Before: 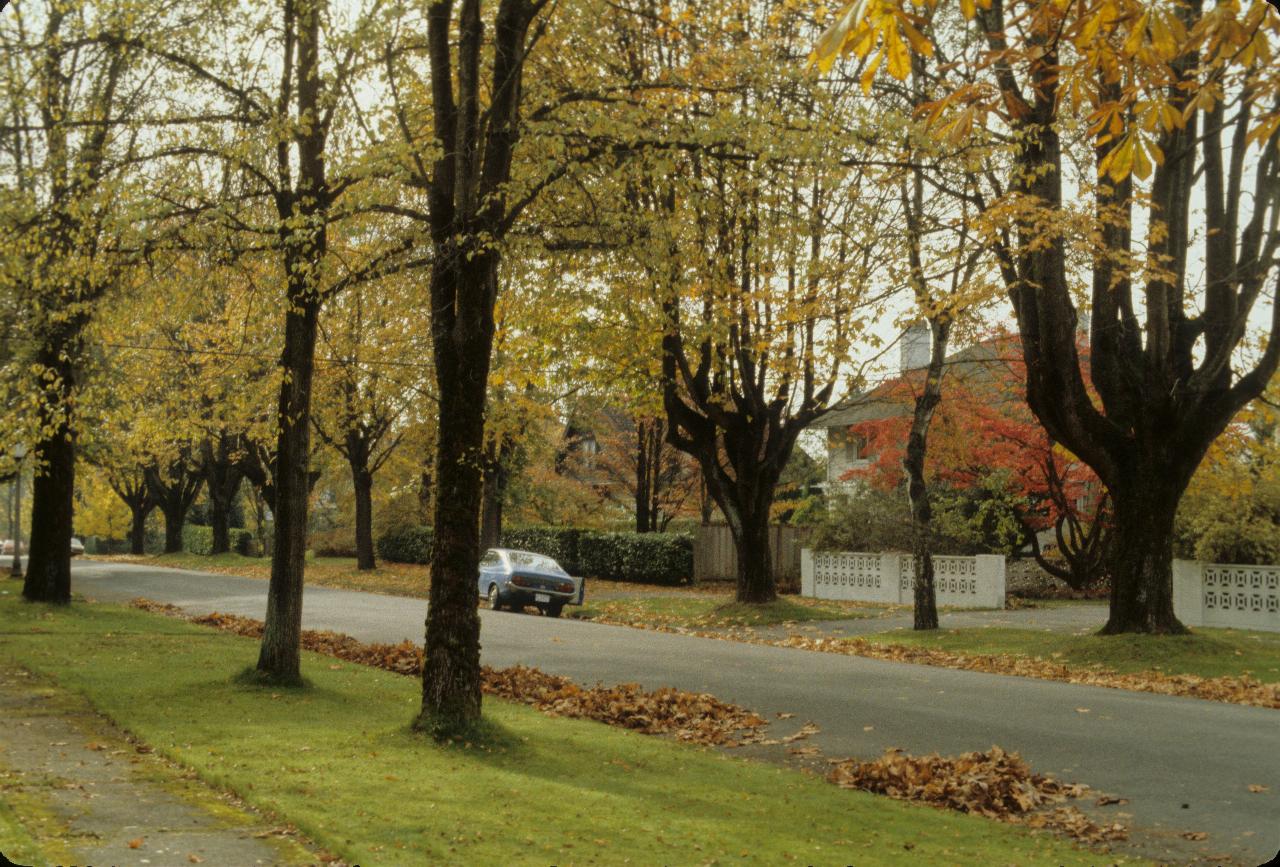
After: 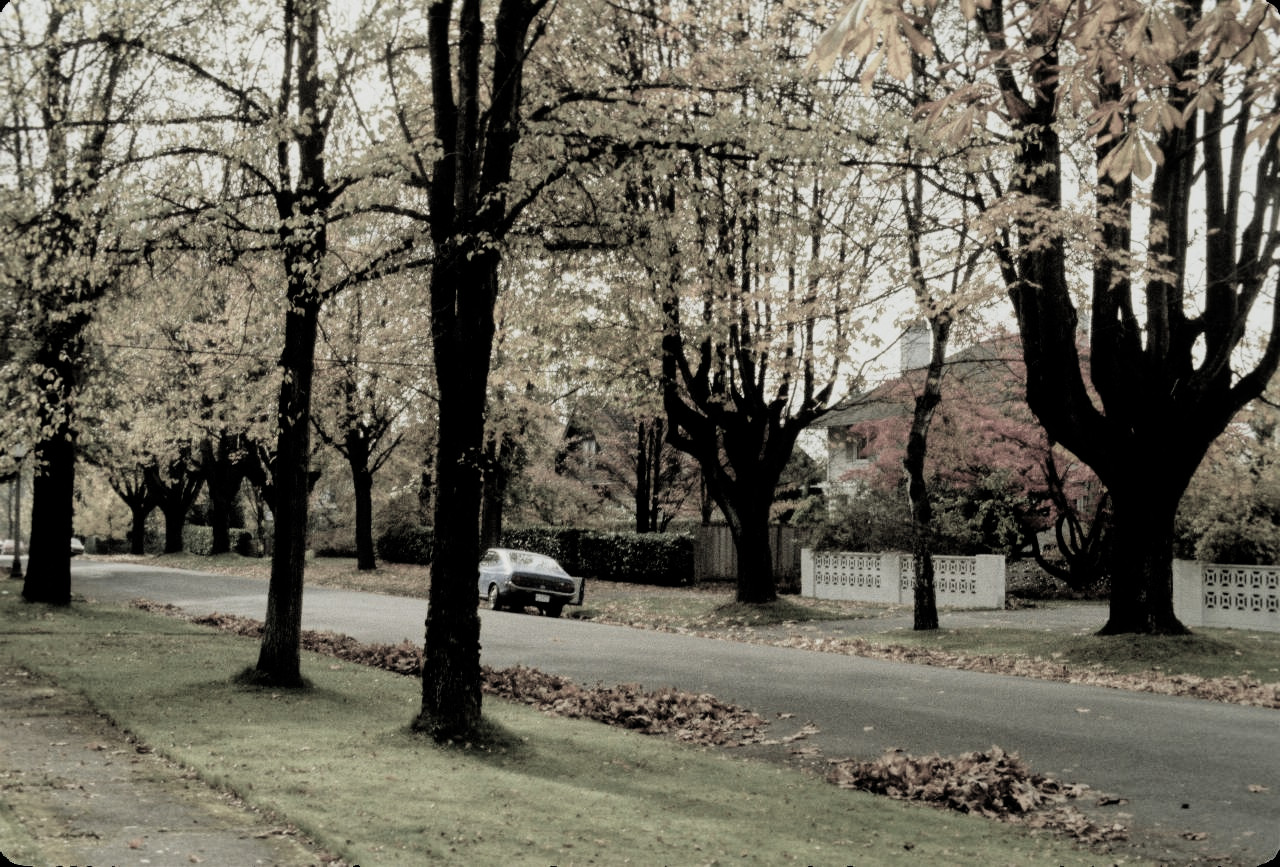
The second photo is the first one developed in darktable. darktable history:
tone curve: curves: ch0 [(0, 0) (0.004, 0.002) (0.02, 0.013) (0.218, 0.218) (0.664, 0.718) (0.832, 0.873) (1, 1)], preserve colors none
filmic rgb: black relative exposure -5.03 EV, white relative exposure 3.98 EV, threshold 2.97 EV, hardness 2.88, contrast 1.297, highlights saturation mix -30.38%, color science v4 (2020), enable highlight reconstruction true
